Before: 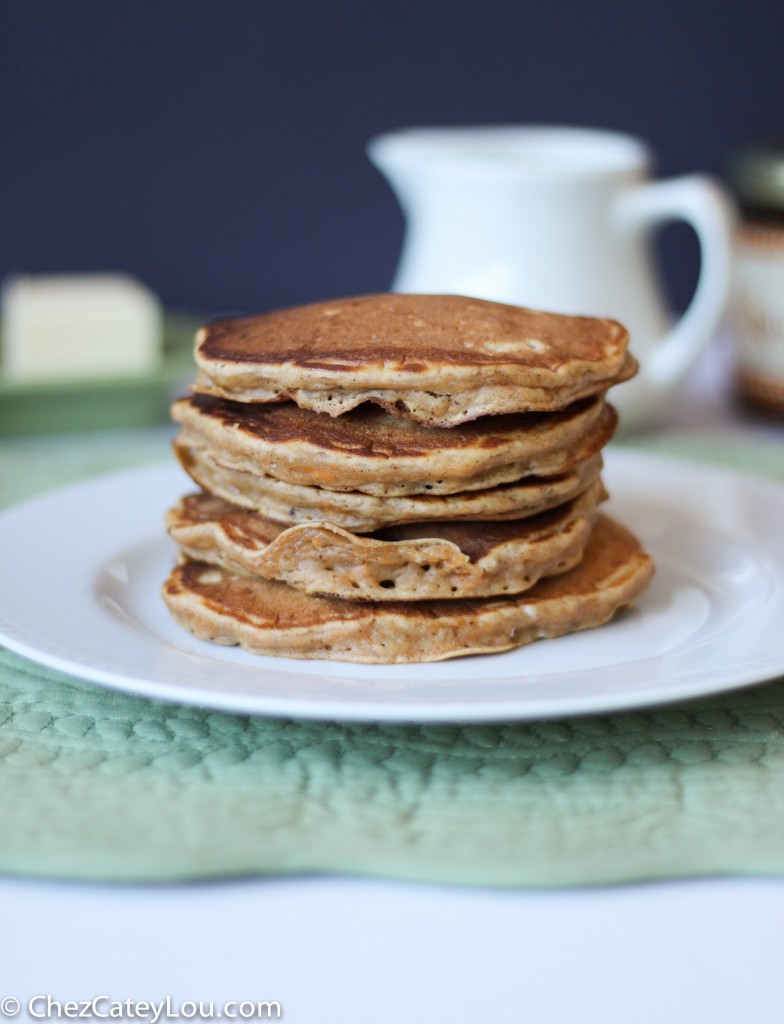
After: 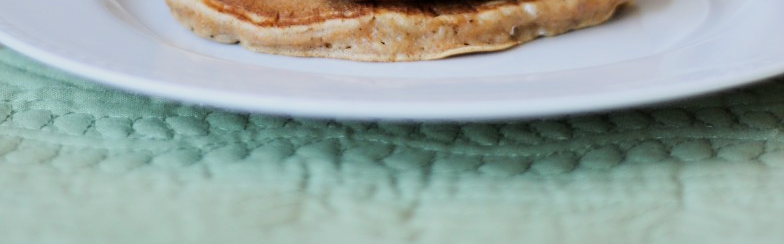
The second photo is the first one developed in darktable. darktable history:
crop and rotate: top 58.876%, bottom 17.291%
sharpen: radius 1.907, amount 0.408, threshold 1.429
filmic rgb: middle gray luminance 9.13%, black relative exposure -10.66 EV, white relative exposure 3.44 EV, target black luminance 0%, hardness 5.96, latitude 59.57%, contrast 1.085, highlights saturation mix 3.82%, shadows ↔ highlights balance 28.83%, iterations of high-quality reconstruction 0
